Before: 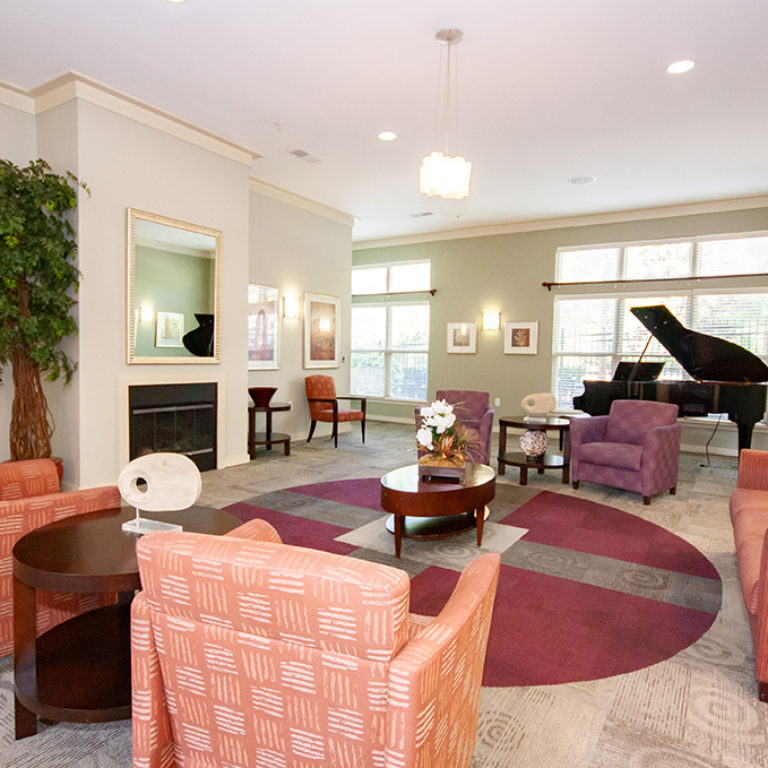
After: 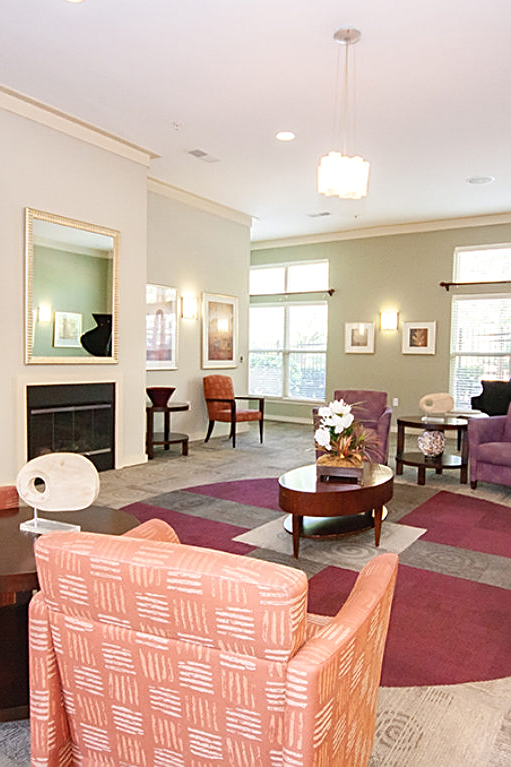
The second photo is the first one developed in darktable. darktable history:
crop and rotate: left 13.364%, right 19.97%
sharpen: on, module defaults
exposure: black level correction -0.003, exposure 0.043 EV, compensate highlight preservation false
